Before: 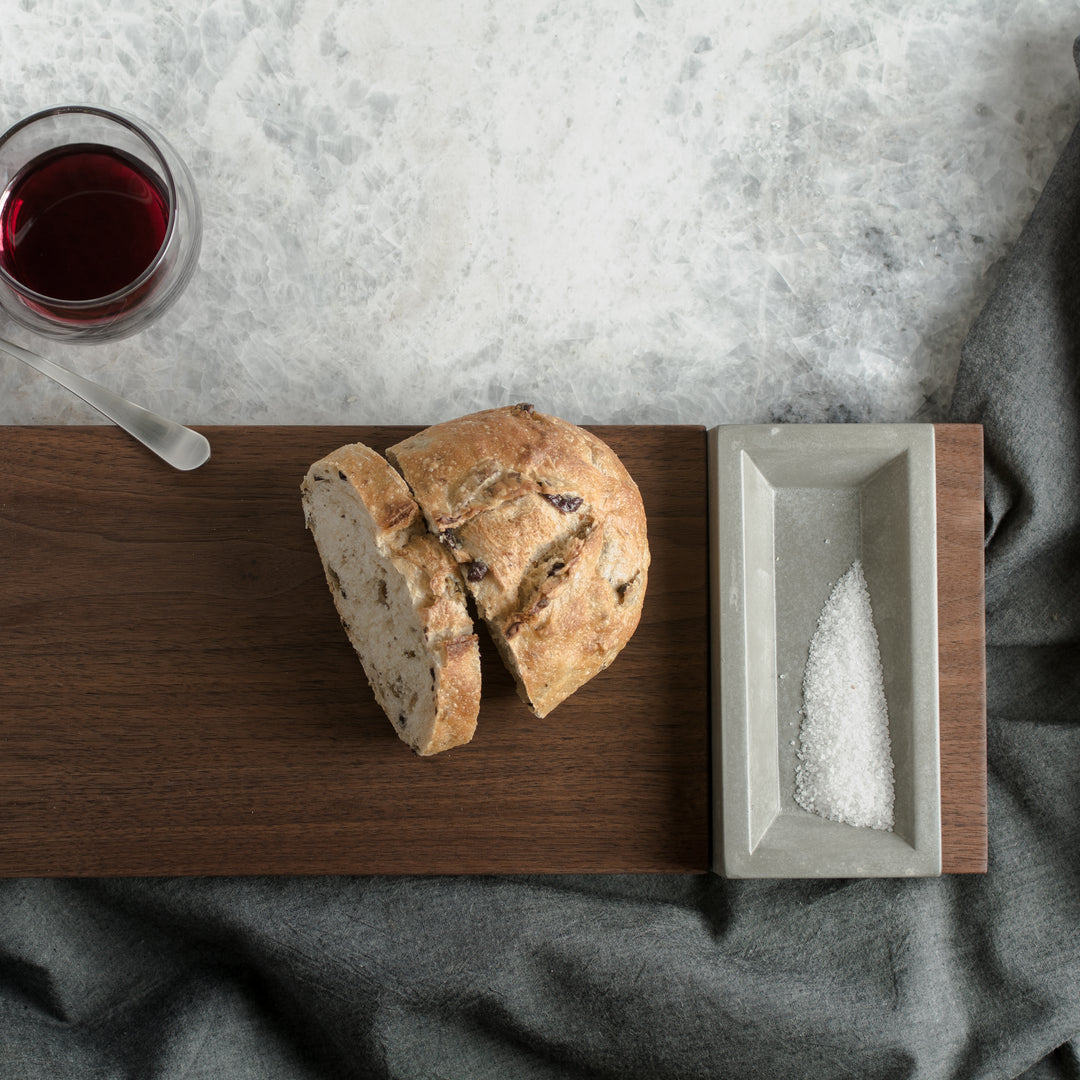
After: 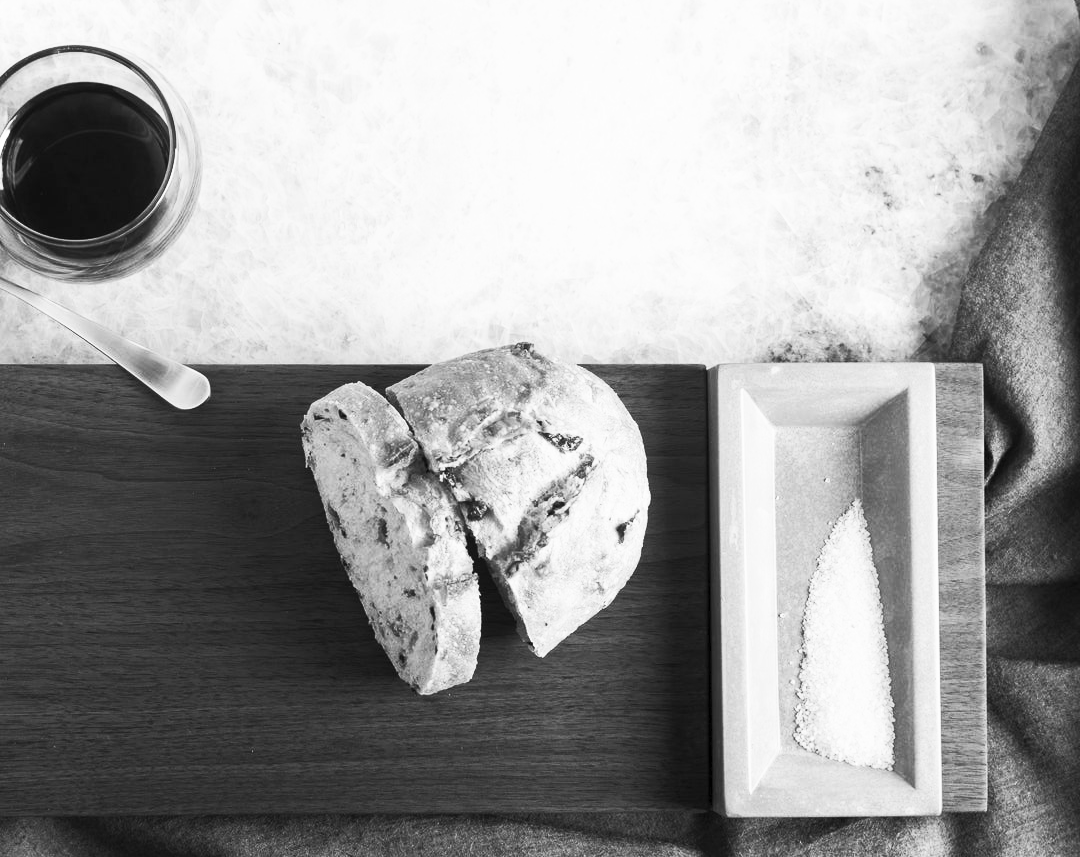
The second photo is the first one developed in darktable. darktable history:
crop and rotate: top 5.667%, bottom 14.937%
contrast brightness saturation: contrast 0.53, brightness 0.47, saturation -1
